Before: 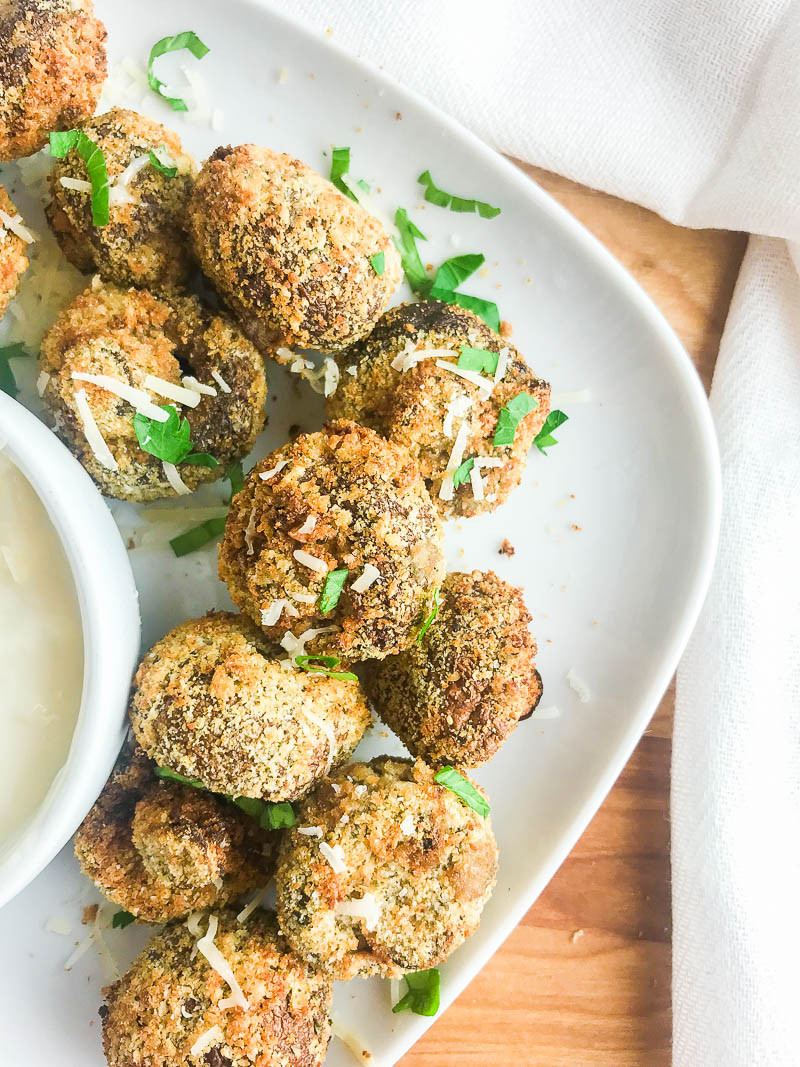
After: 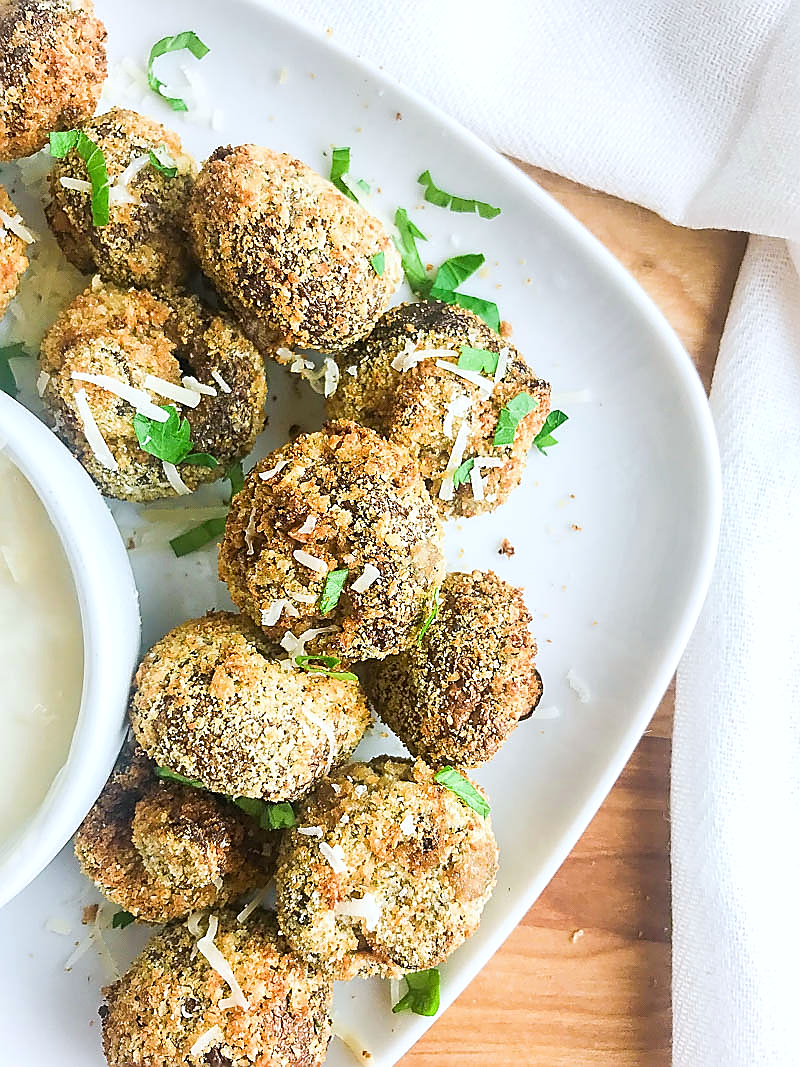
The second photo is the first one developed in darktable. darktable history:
sharpen: radius 1.4, amount 1.25, threshold 0.7
white balance: red 0.976, blue 1.04
shadows and highlights: shadows -10, white point adjustment 1.5, highlights 10
